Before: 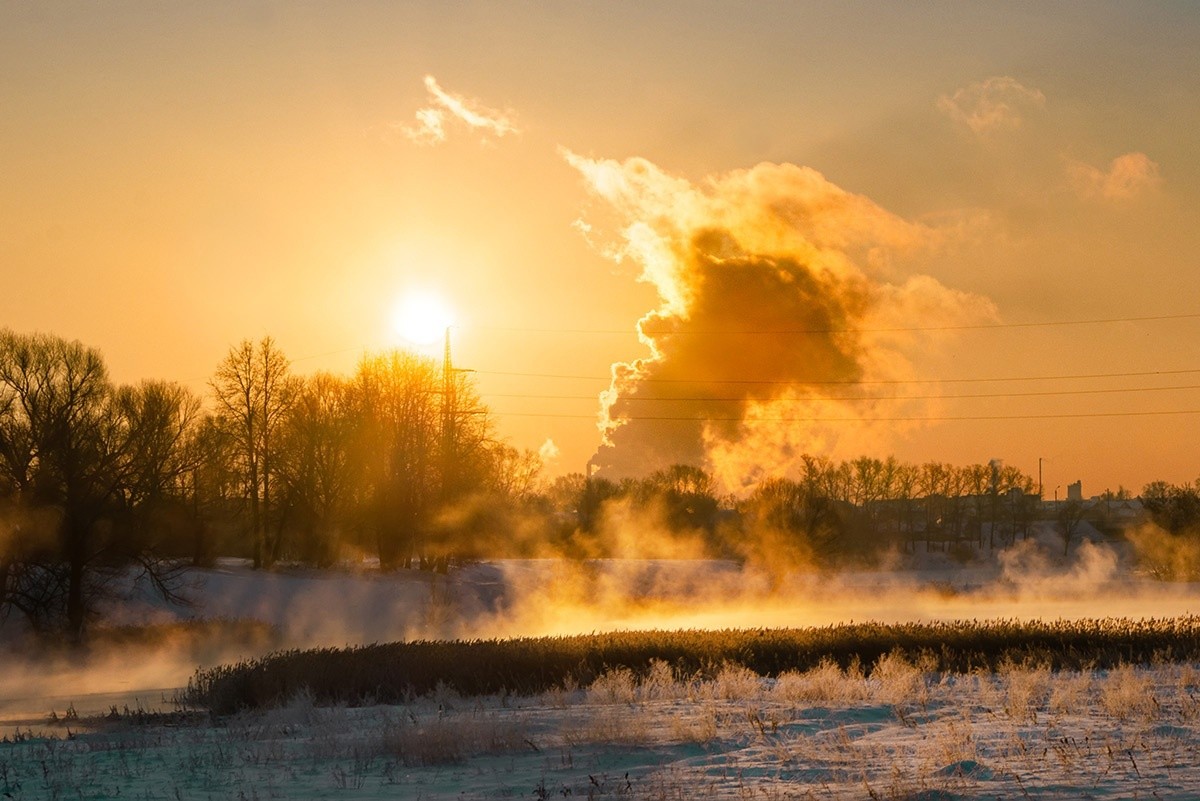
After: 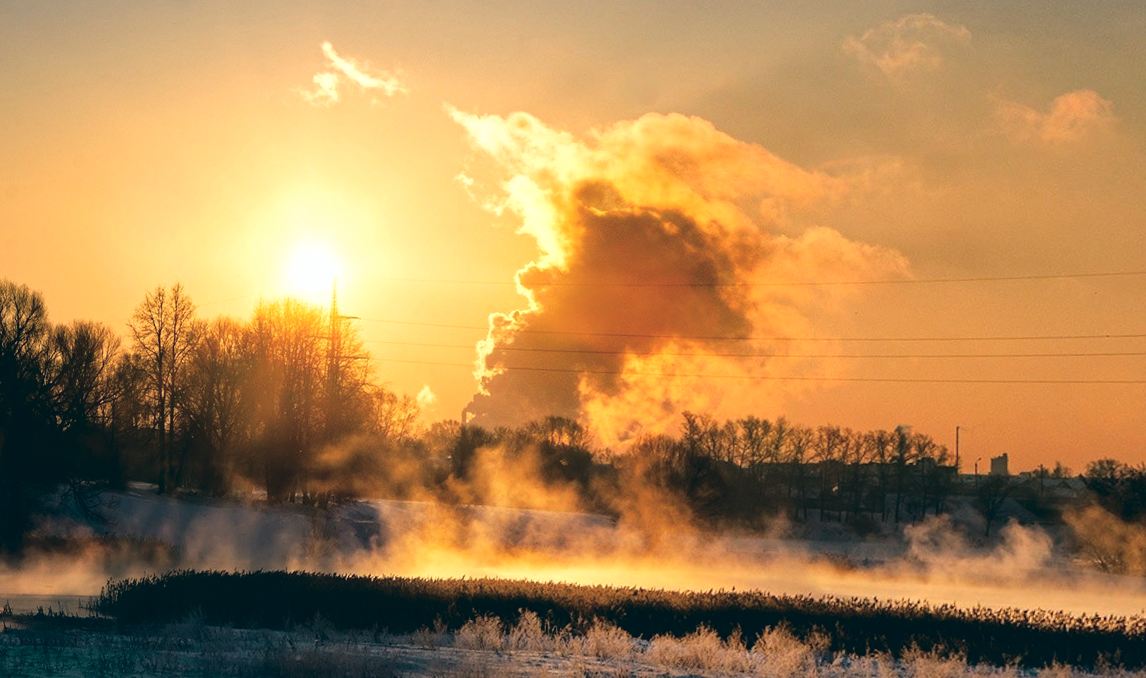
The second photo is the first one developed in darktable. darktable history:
crop and rotate: left 1.774%, right 0.633%, bottom 1.28%
rotate and perspective: rotation 1.69°, lens shift (vertical) -0.023, lens shift (horizontal) -0.291, crop left 0.025, crop right 0.988, crop top 0.092, crop bottom 0.842
color balance: lift [1.016, 0.983, 1, 1.017], gamma [0.958, 1, 1, 1], gain [0.981, 1.007, 0.993, 1.002], input saturation 118.26%, contrast 13.43%, contrast fulcrum 21.62%, output saturation 82.76%
fill light: exposure -2 EV, width 8.6
